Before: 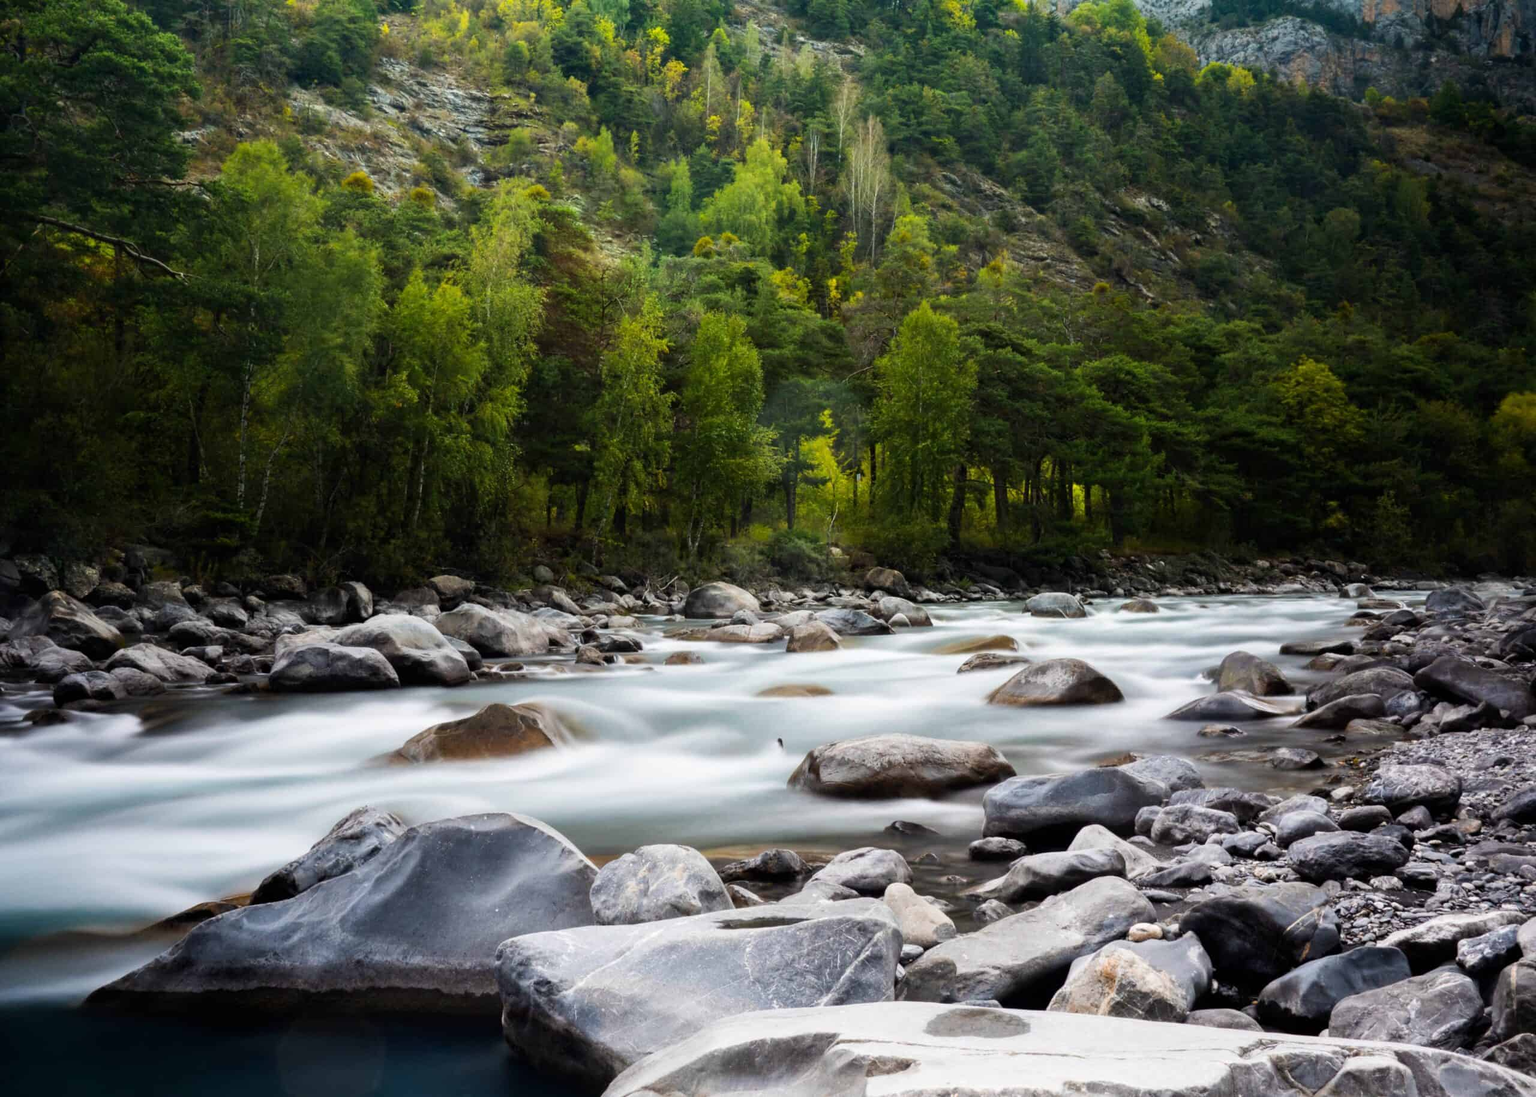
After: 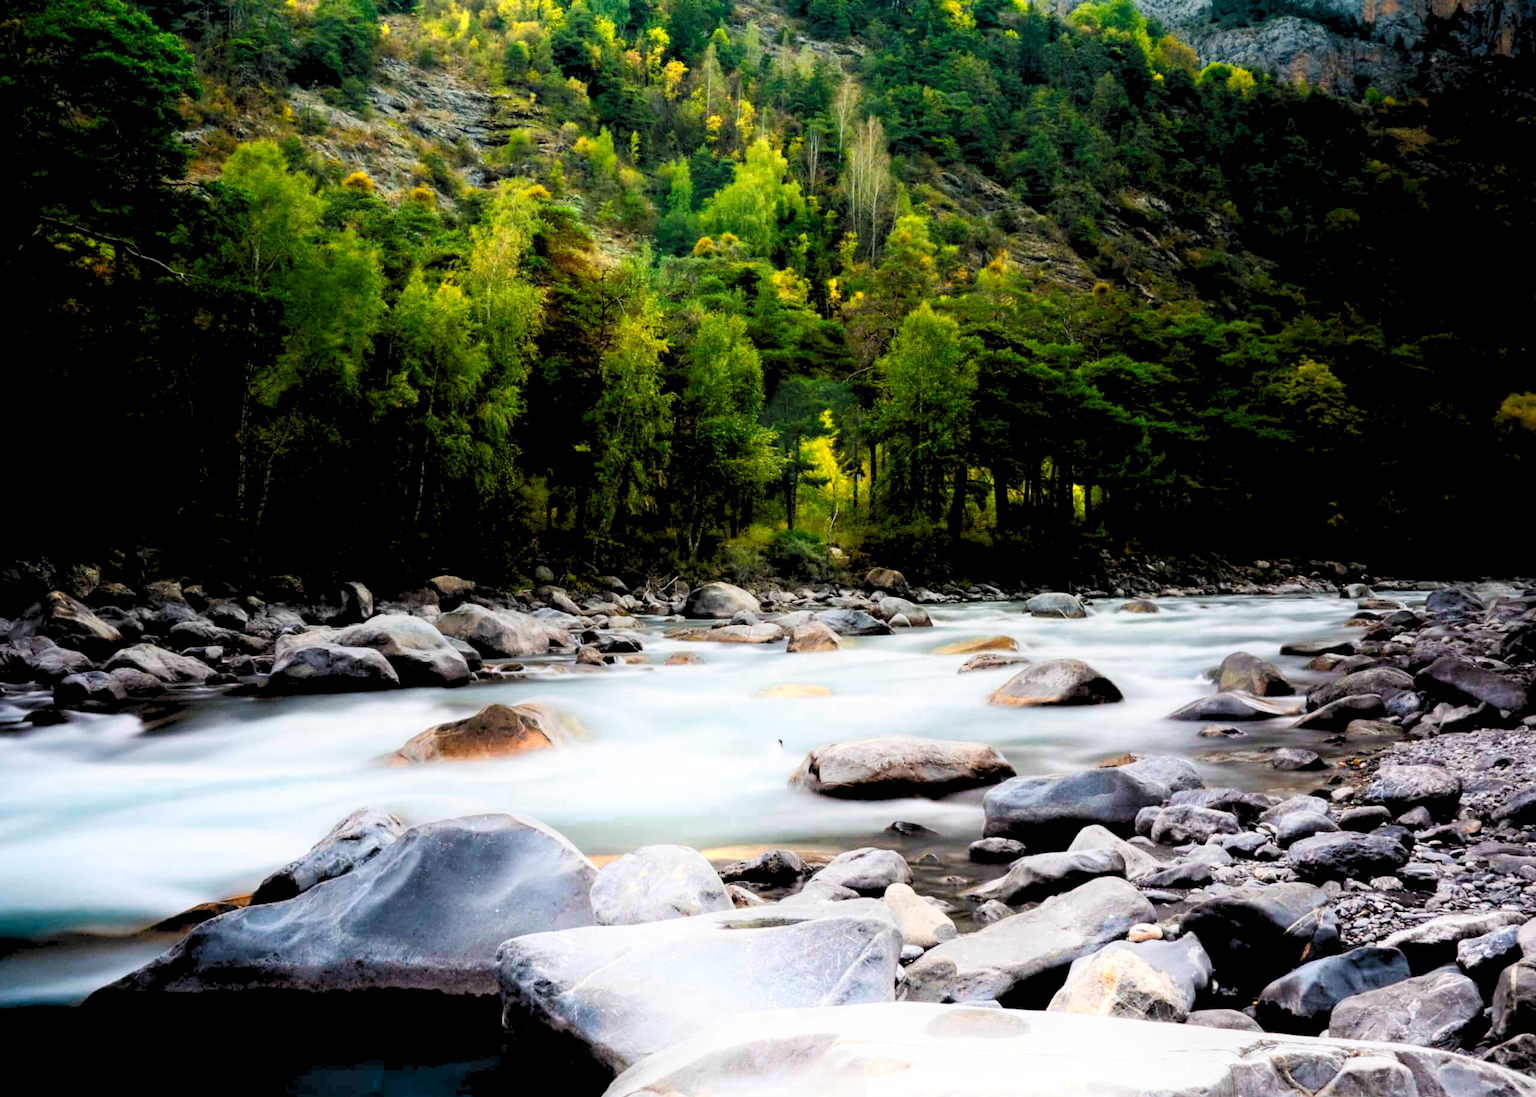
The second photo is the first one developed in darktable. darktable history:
shadows and highlights: shadows -21.3, highlights 100, soften with gaussian
graduated density: on, module defaults
levels: levels [0.072, 0.414, 0.976]
contrast brightness saturation: contrast 0.12, brightness -0.12, saturation 0.2
color zones: curves: ch0 [(0.018, 0.548) (0.224, 0.64) (0.425, 0.447) (0.675, 0.575) (0.732, 0.579)]; ch1 [(0.066, 0.487) (0.25, 0.5) (0.404, 0.43) (0.75, 0.421) (0.956, 0.421)]; ch2 [(0.044, 0.561) (0.215, 0.465) (0.399, 0.544) (0.465, 0.548) (0.614, 0.447) (0.724, 0.43) (0.882, 0.623) (0.956, 0.632)]
